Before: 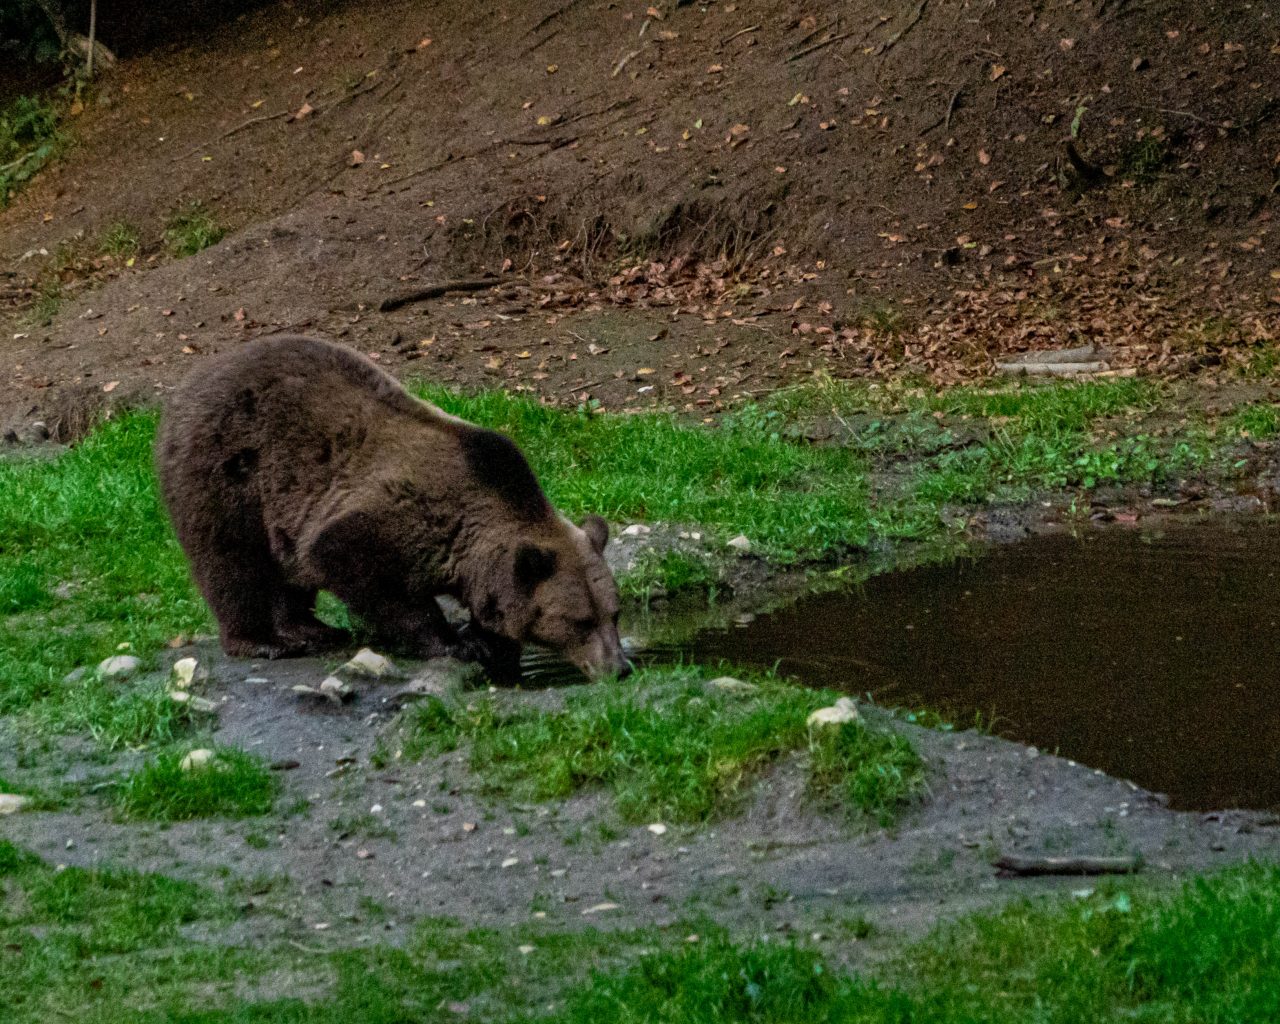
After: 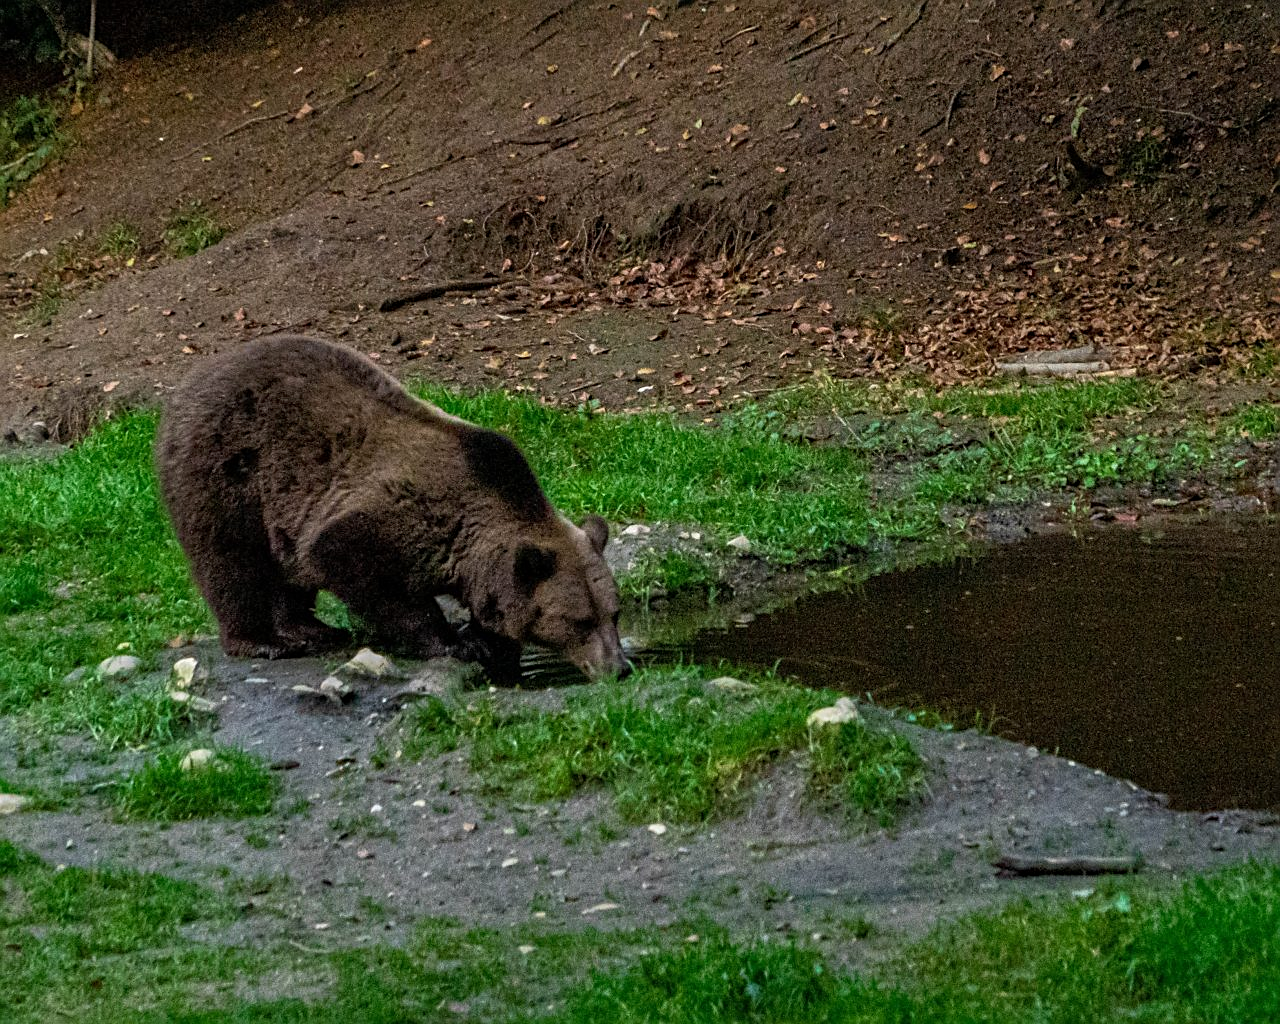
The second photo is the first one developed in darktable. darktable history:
tone equalizer: mask exposure compensation -0.503 EV
sharpen: on, module defaults
